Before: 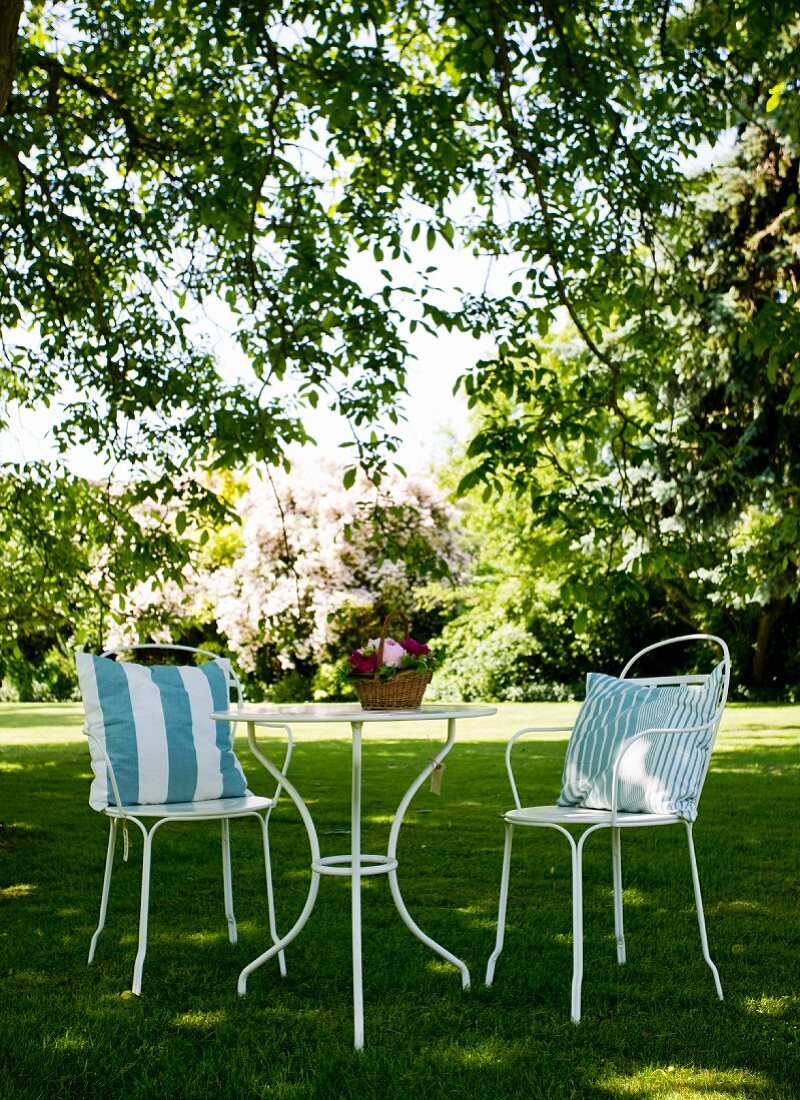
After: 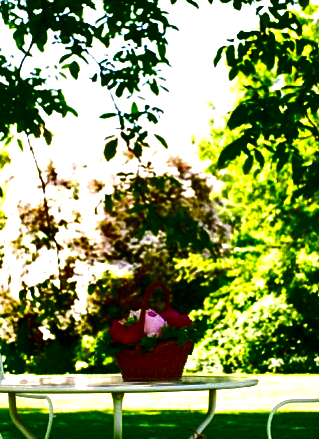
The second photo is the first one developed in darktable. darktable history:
exposure: exposure 0.496 EV, compensate highlight preservation false
contrast brightness saturation: brightness -1, saturation 1
crop: left 30%, top 30%, right 30%, bottom 30%
